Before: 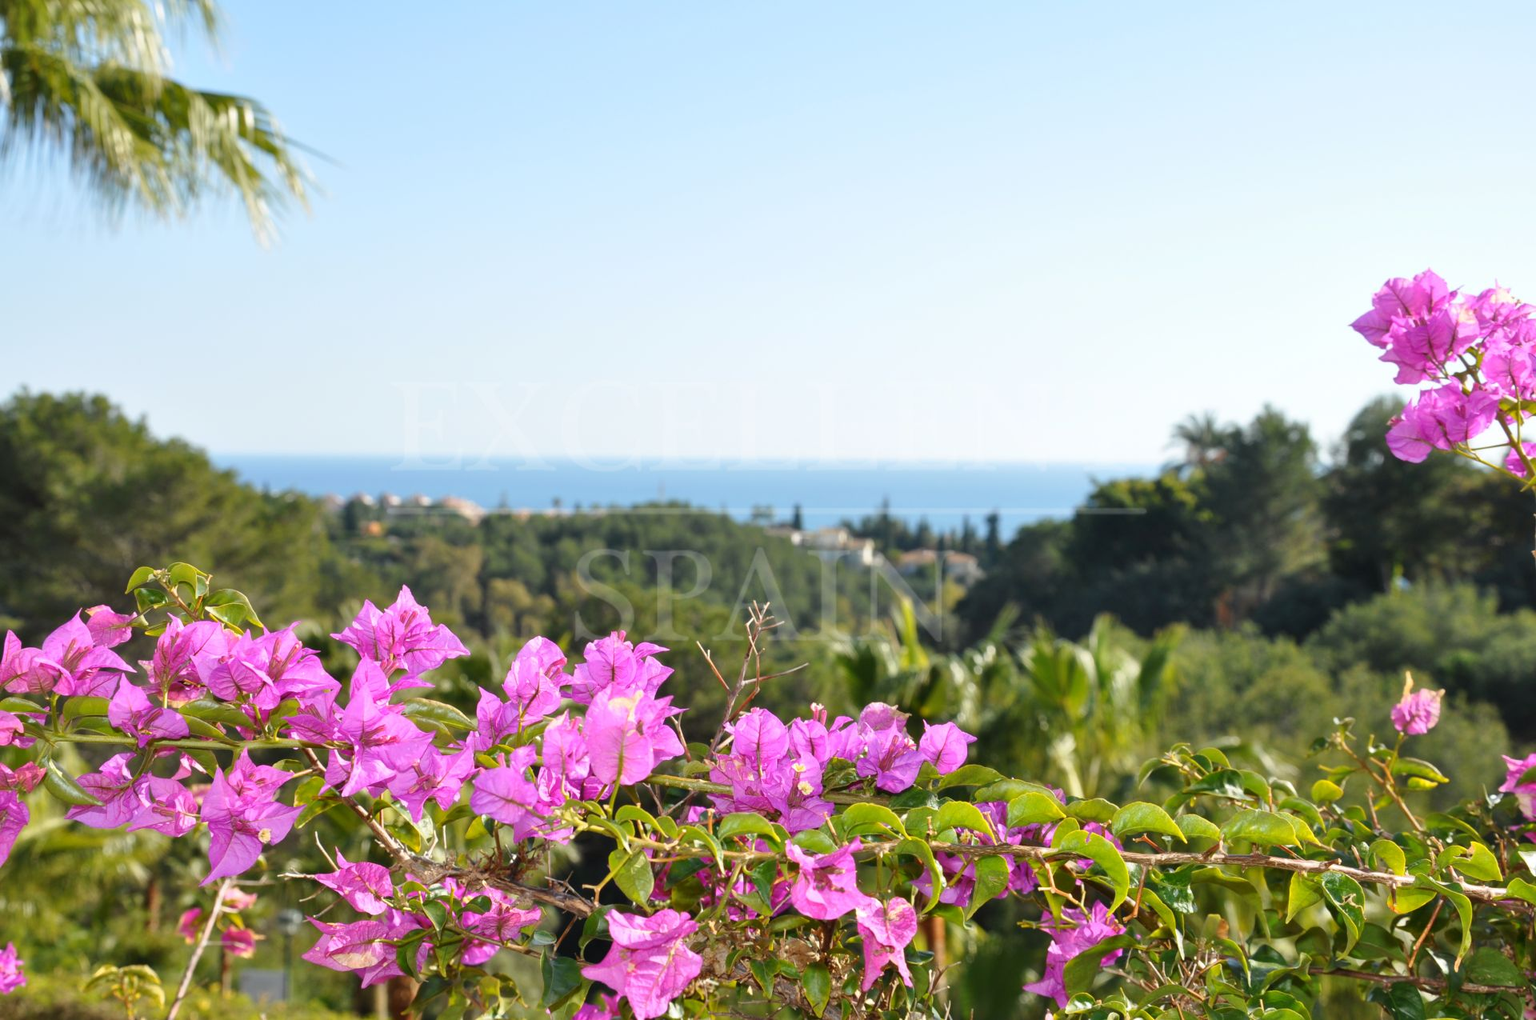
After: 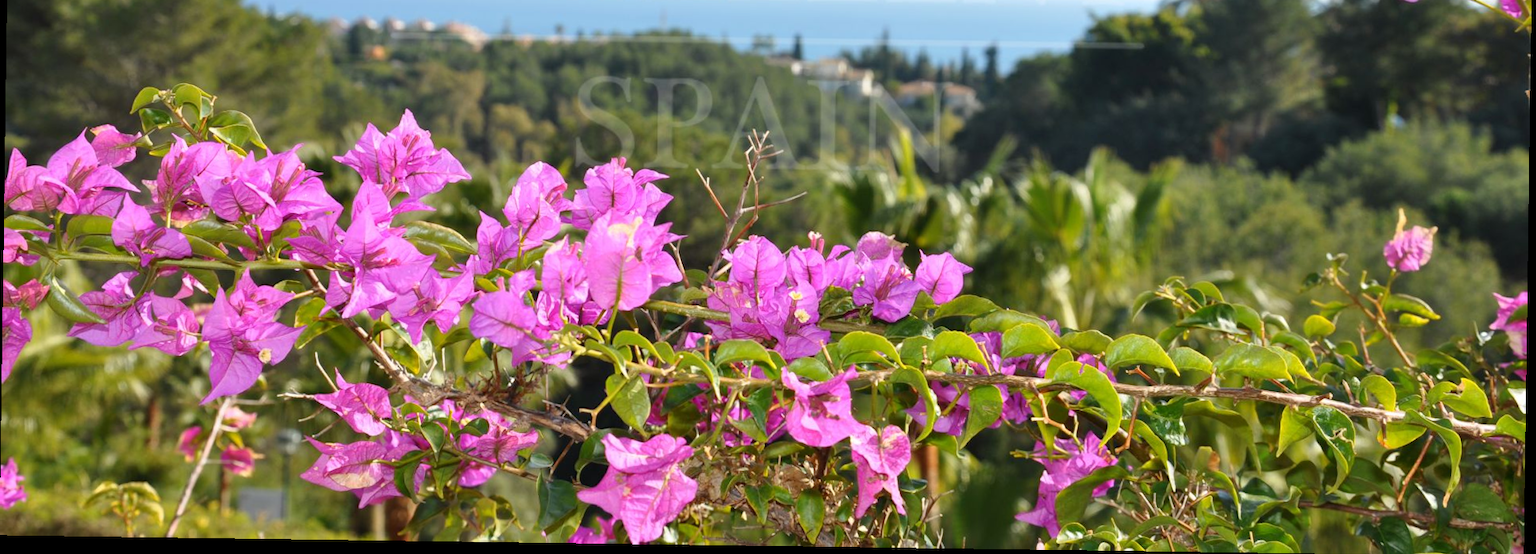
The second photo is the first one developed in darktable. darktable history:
crop and rotate: top 46.237%
rotate and perspective: rotation 0.8°, automatic cropping off
